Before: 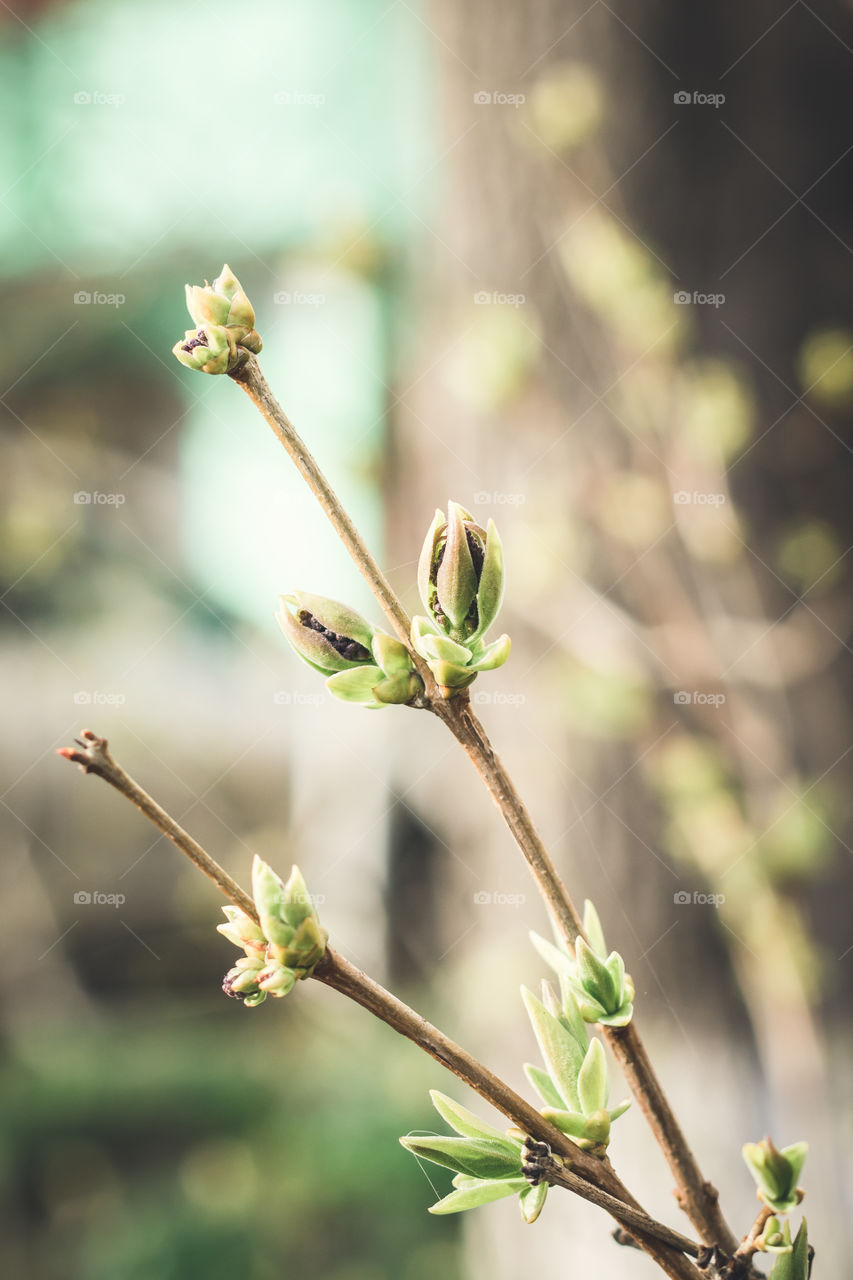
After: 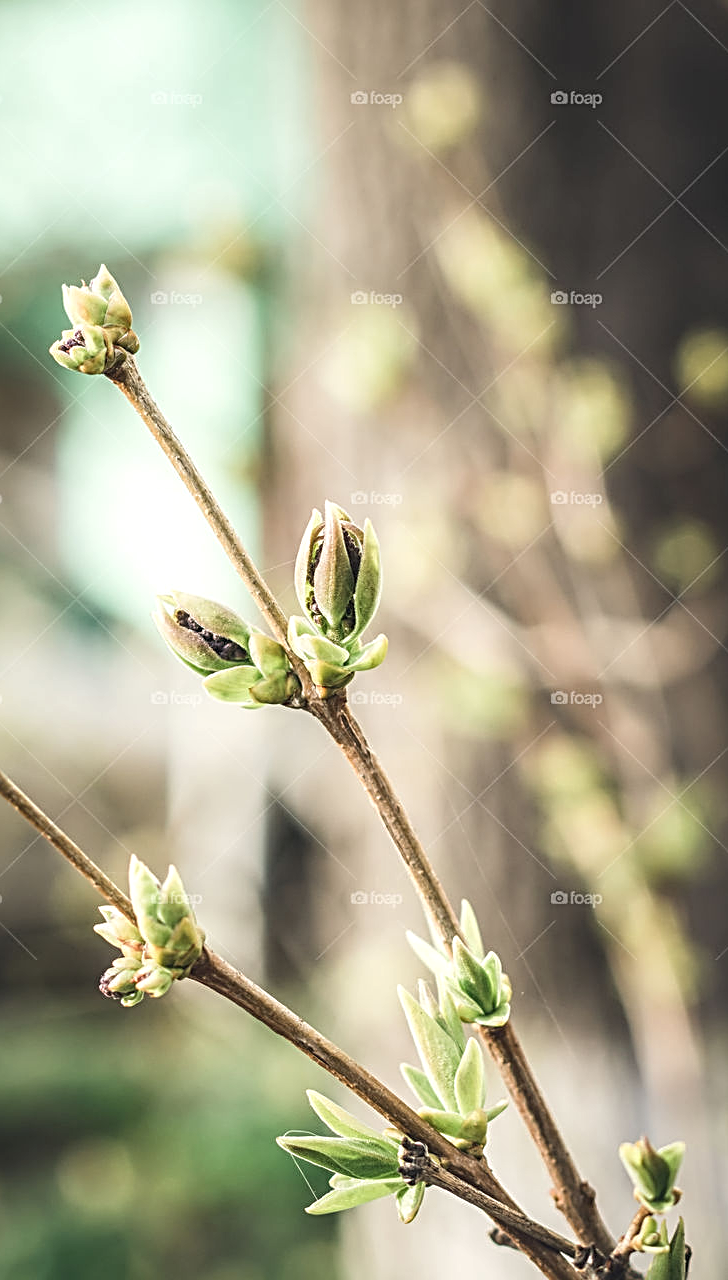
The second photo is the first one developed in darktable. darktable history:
crop and rotate: left 14.584%
local contrast: detail 130%
sharpen: radius 2.817, amount 0.715
